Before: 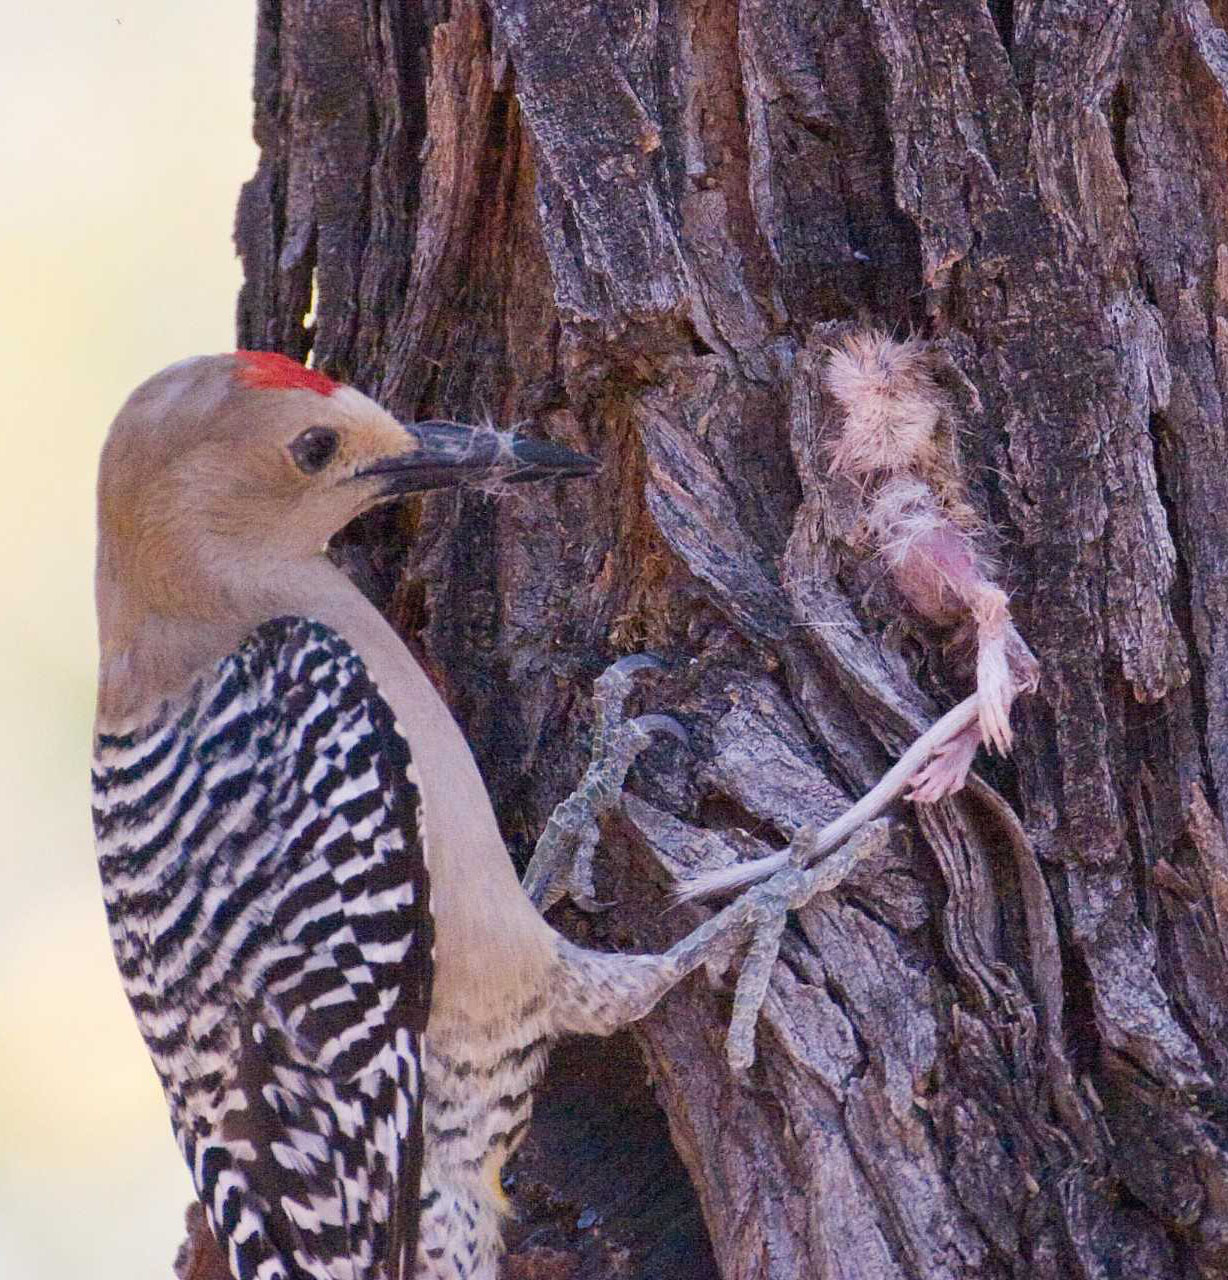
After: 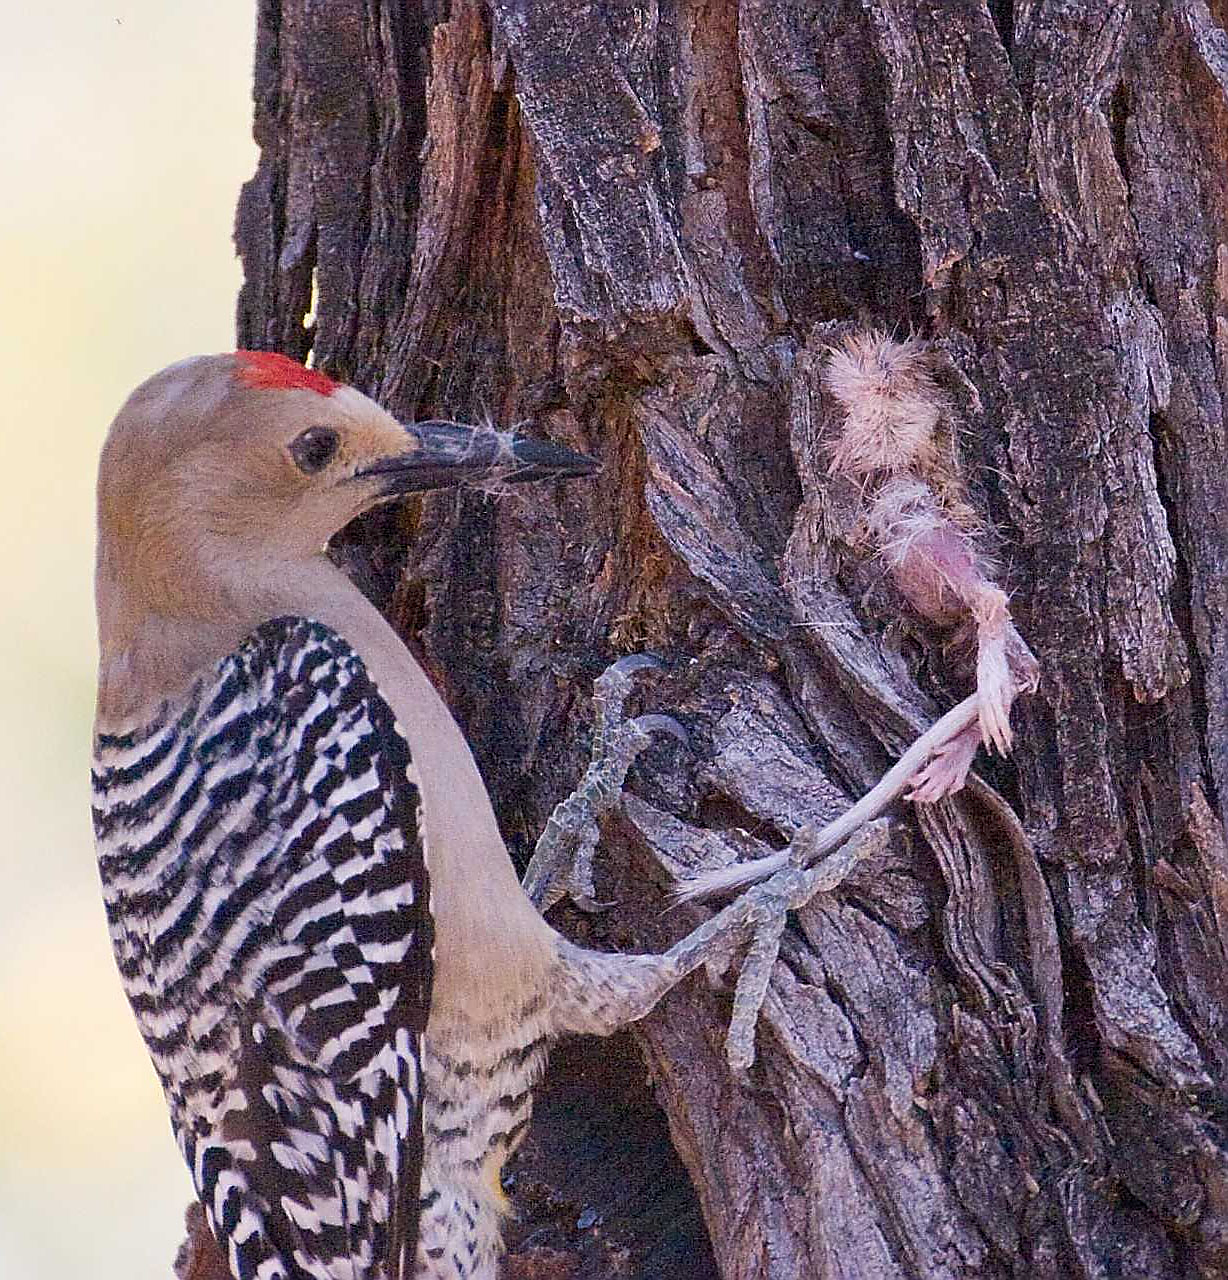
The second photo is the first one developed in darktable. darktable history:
sharpen: radius 1.363, amount 1.261, threshold 0.749
